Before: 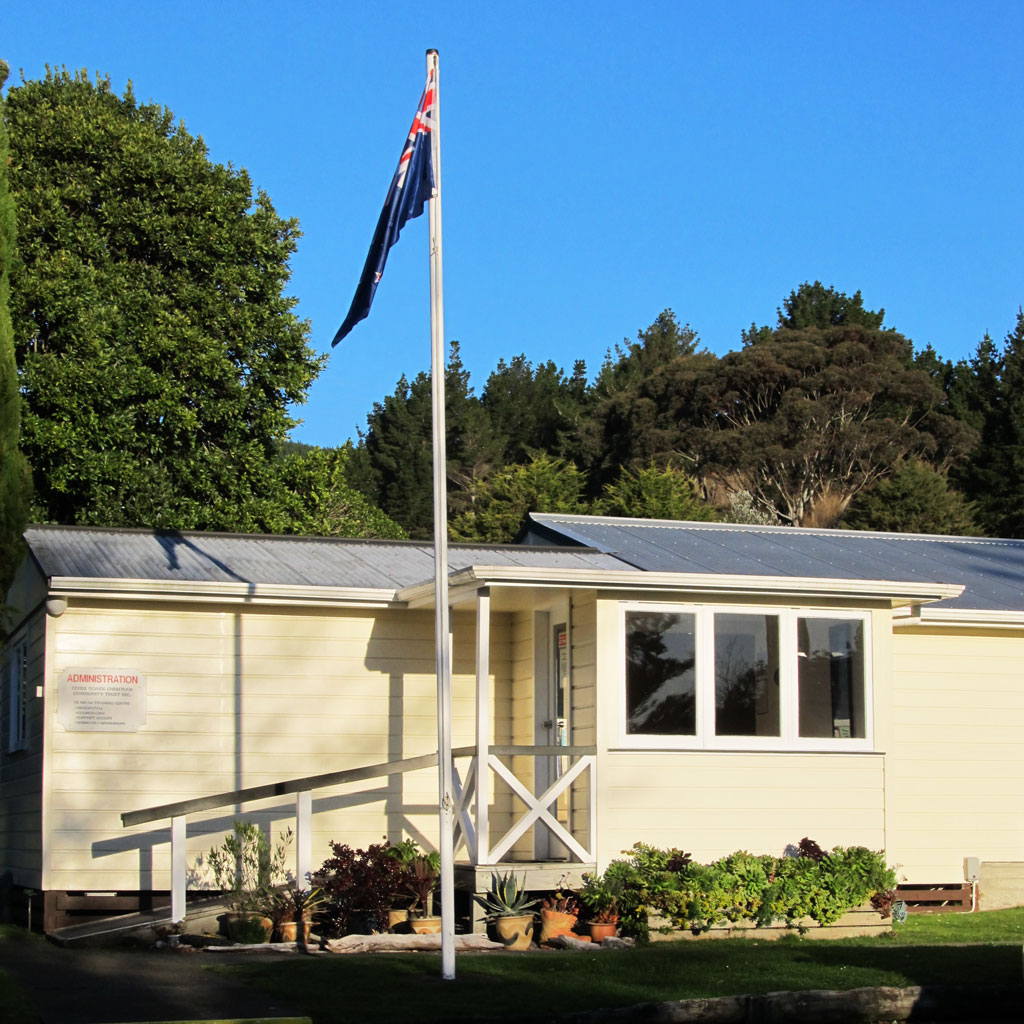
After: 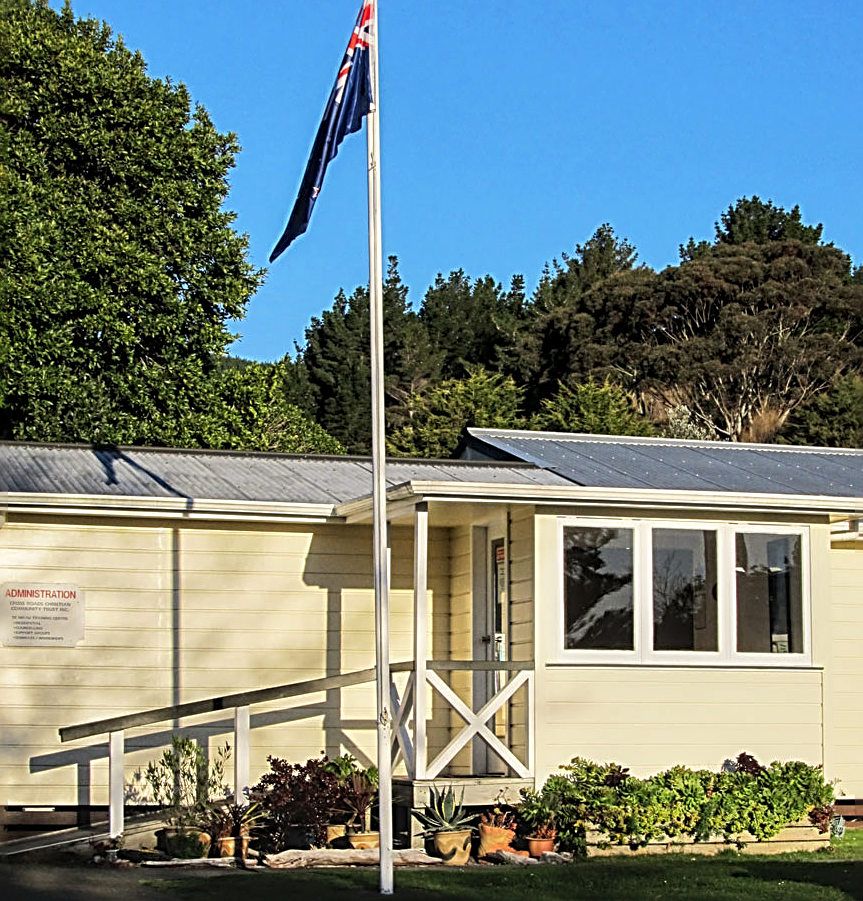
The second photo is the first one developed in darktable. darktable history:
color correction: highlights b* 2.99
local contrast: detail 130%
sharpen: radius 2.973, amount 0.762
crop: left 6.136%, top 8.307%, right 9.533%, bottom 3.635%
